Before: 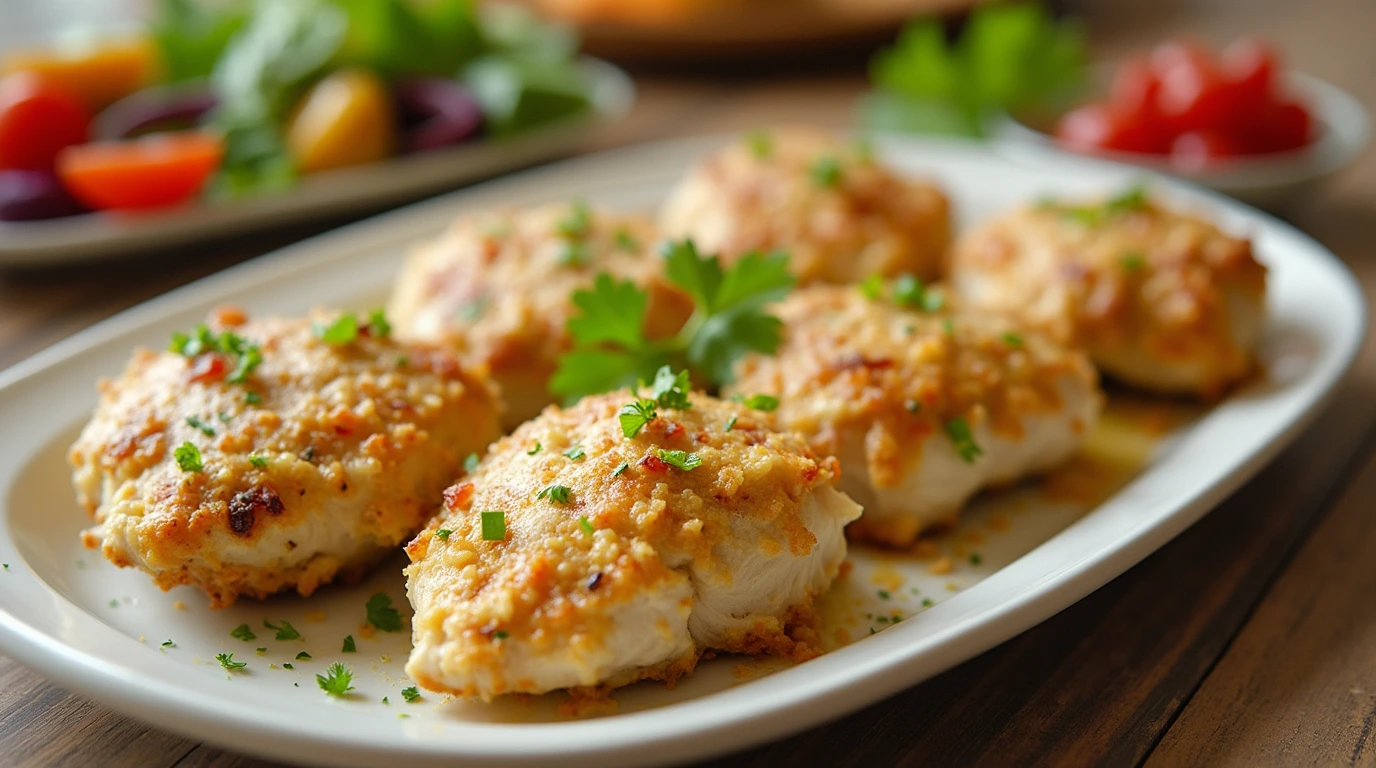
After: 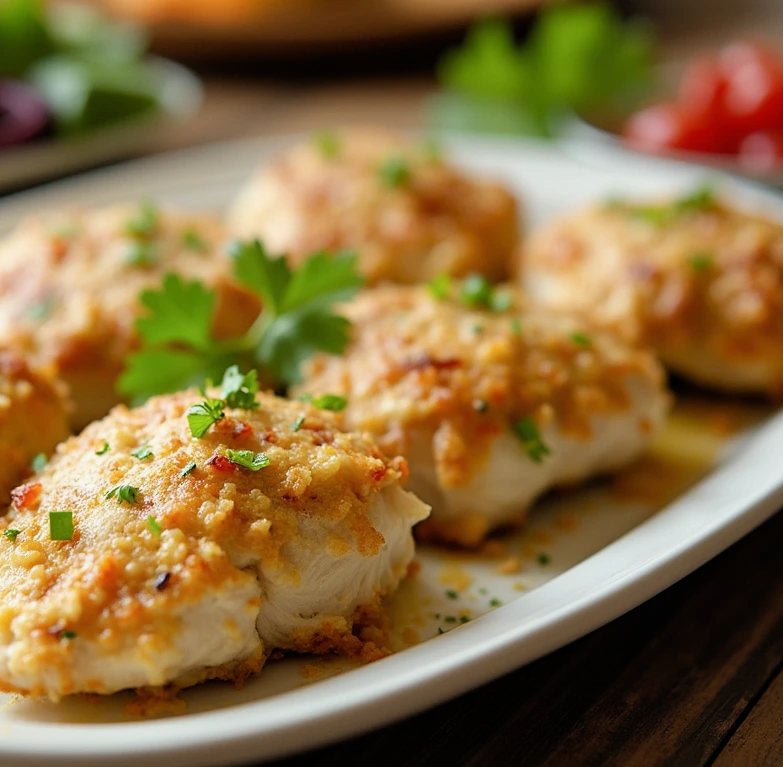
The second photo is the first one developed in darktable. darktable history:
filmic rgb: black relative exposure -12.82 EV, white relative exposure 2.81 EV, threshold 3 EV, target black luminance 0%, hardness 8.59, latitude 70.73%, contrast 1.133, shadows ↔ highlights balance -0.836%, enable highlight reconstruction true
crop: left 31.426%, top 0.023%, right 11.62%
